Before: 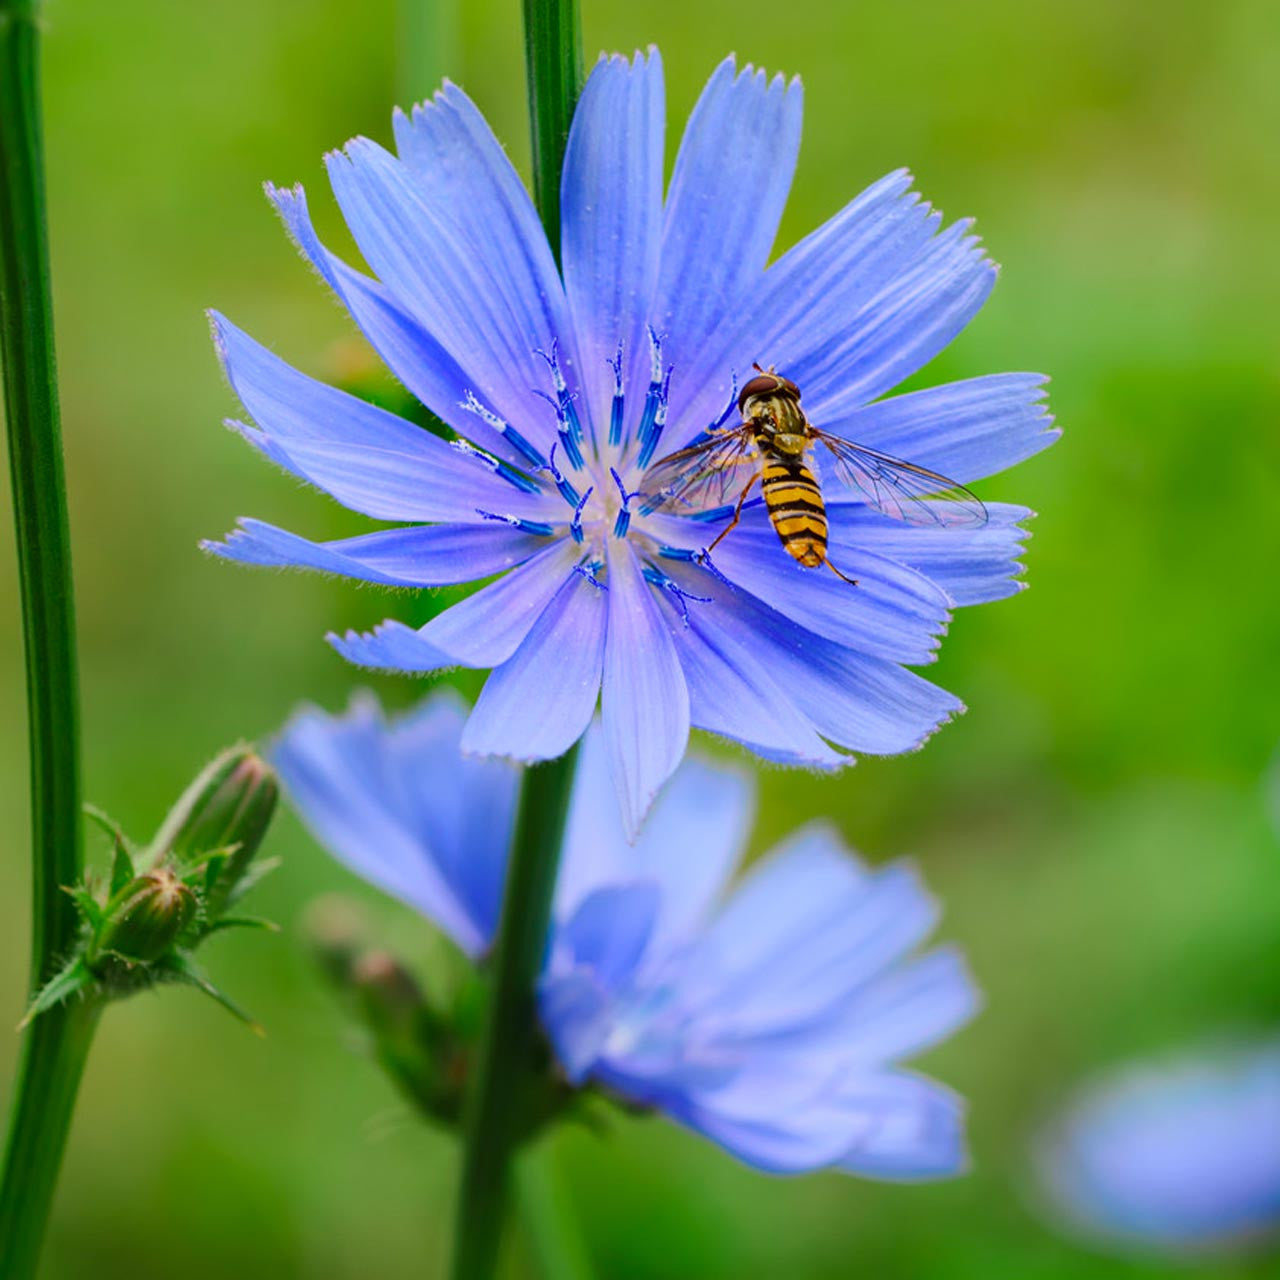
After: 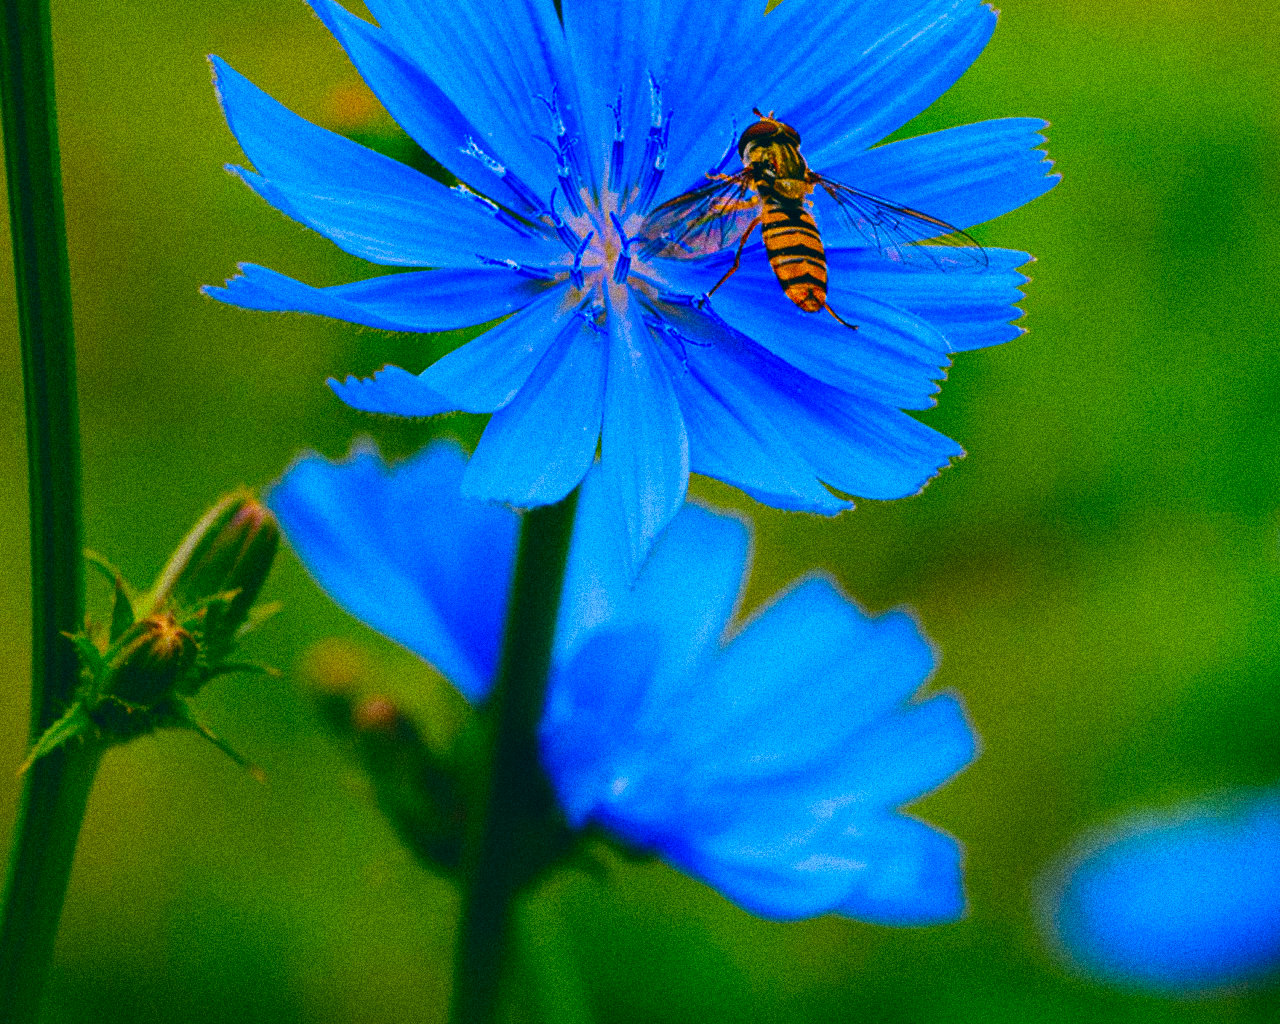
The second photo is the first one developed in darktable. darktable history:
channel mixer: red [0, 0, 0, 0.91, 0, 0, 0], green [0, 0, 0, 0.208, 1, 0, 0], blue [0, 0, 0, -0.192, 0, 1, 0]
velvia: strength 32%, mid-tones bias 0.2
vibrance: vibrance 15%
bloom: size 9%, threshold 100%, strength 7%
grain: coarseness 14.49 ISO, strength 48.04%, mid-tones bias 35%
crop and rotate: top 19.998%
color balance: lift [1.016, 0.983, 1, 1.017], gamma [0.78, 1.018, 1.043, 0.957], gain [0.786, 1.063, 0.937, 1.017], input saturation 118.26%, contrast 13.43%, contrast fulcrum 21.62%, output saturation 82.76%
color contrast: green-magenta contrast 1.55, blue-yellow contrast 1.83
contrast brightness saturation: contrast 0.06, brightness -0.01, saturation -0.23
